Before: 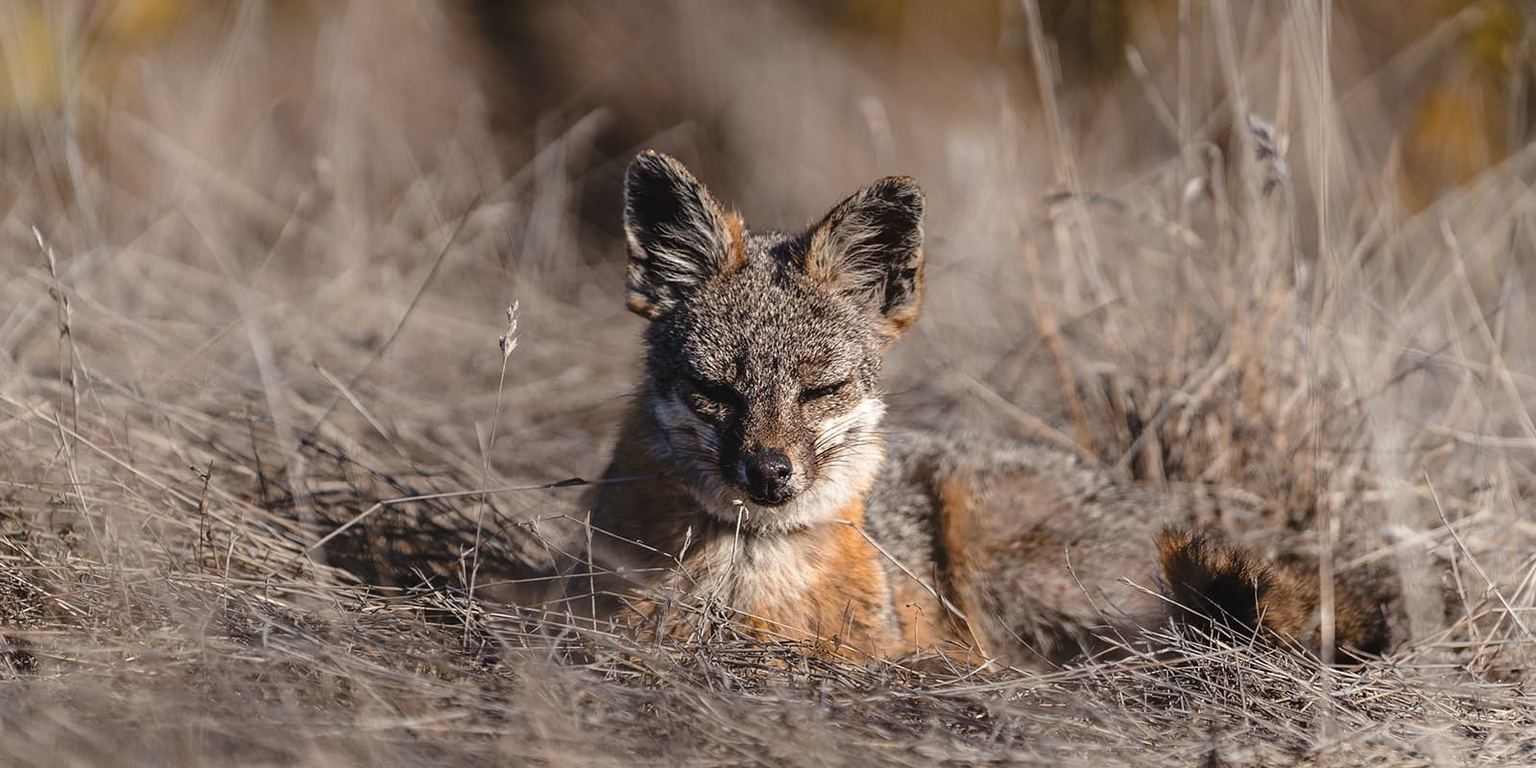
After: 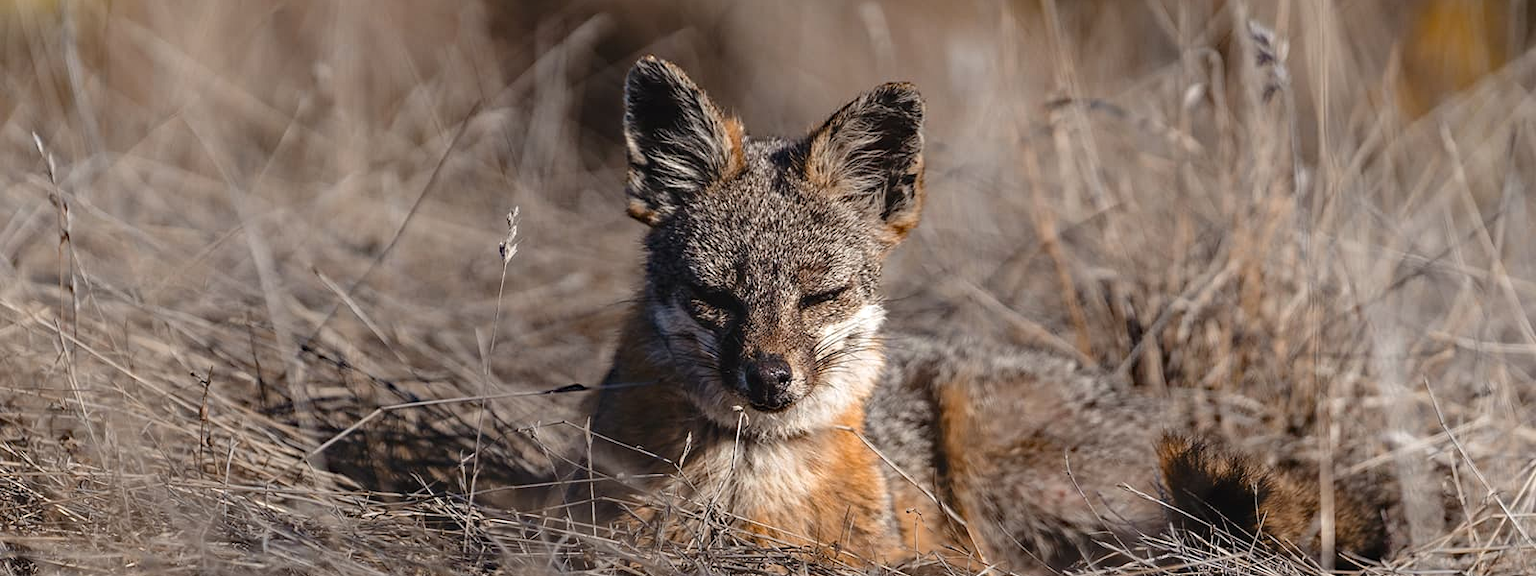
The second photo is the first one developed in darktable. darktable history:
crop and rotate: top 12.485%, bottom 12.46%
haze removal: compatibility mode true, adaptive false
tone equalizer: mask exposure compensation -0.514 EV
